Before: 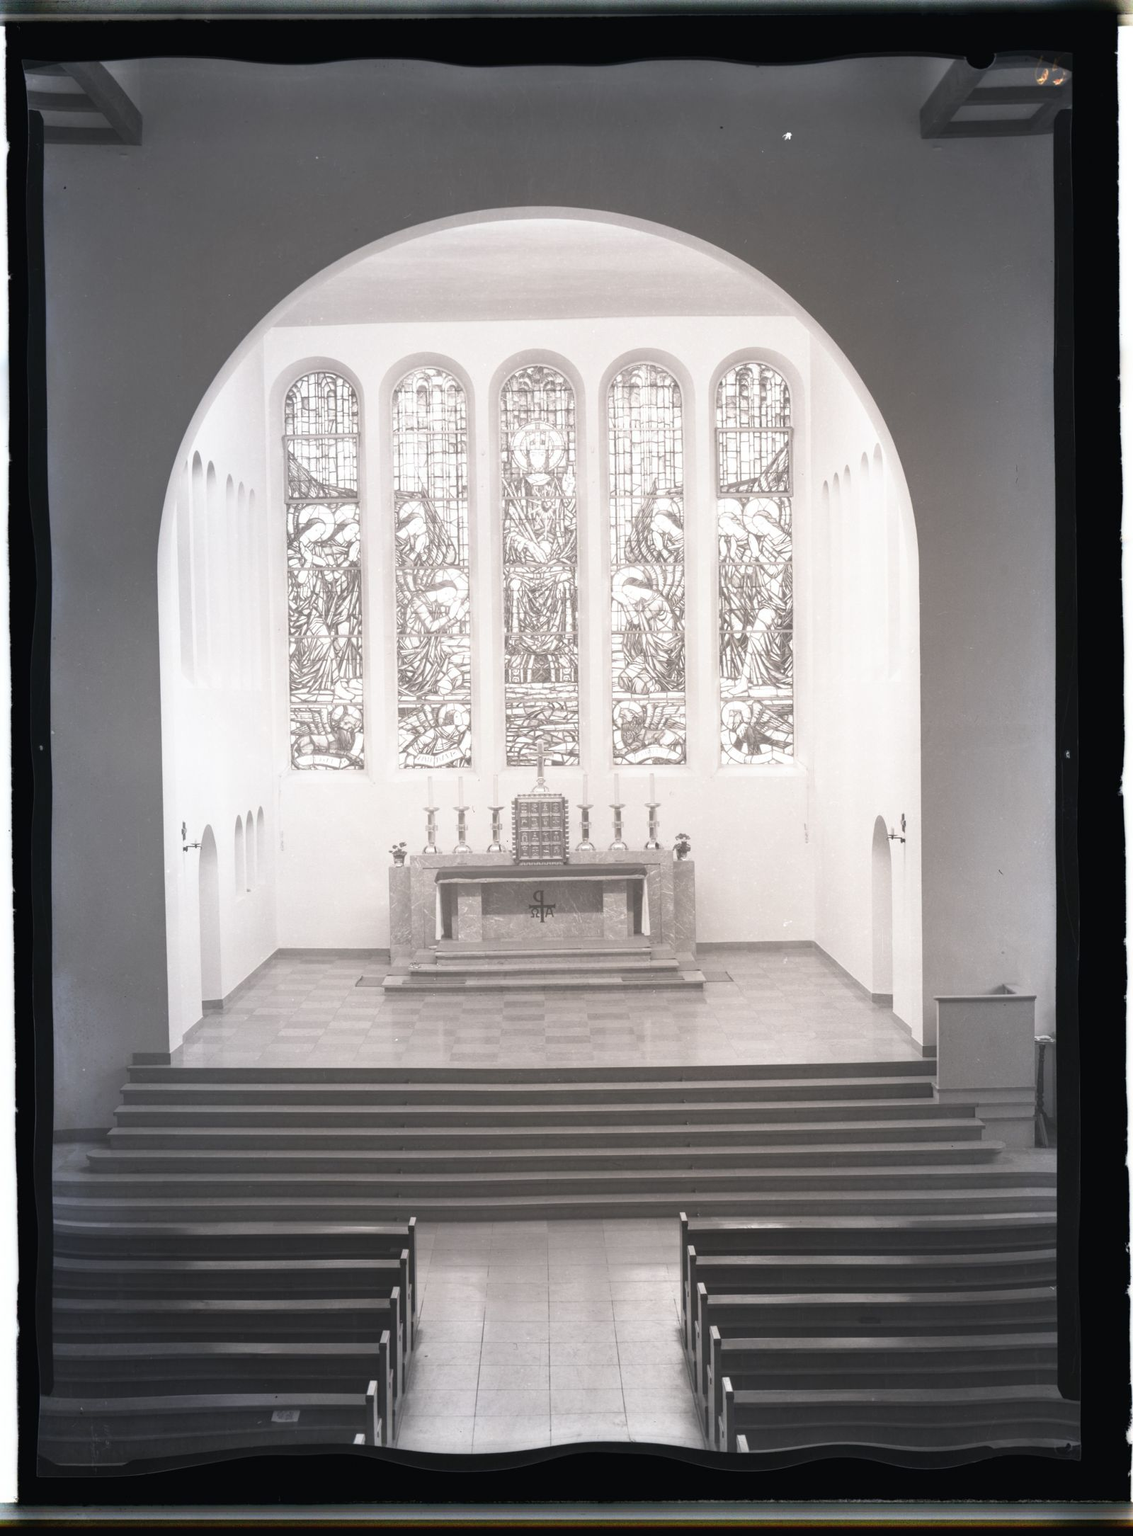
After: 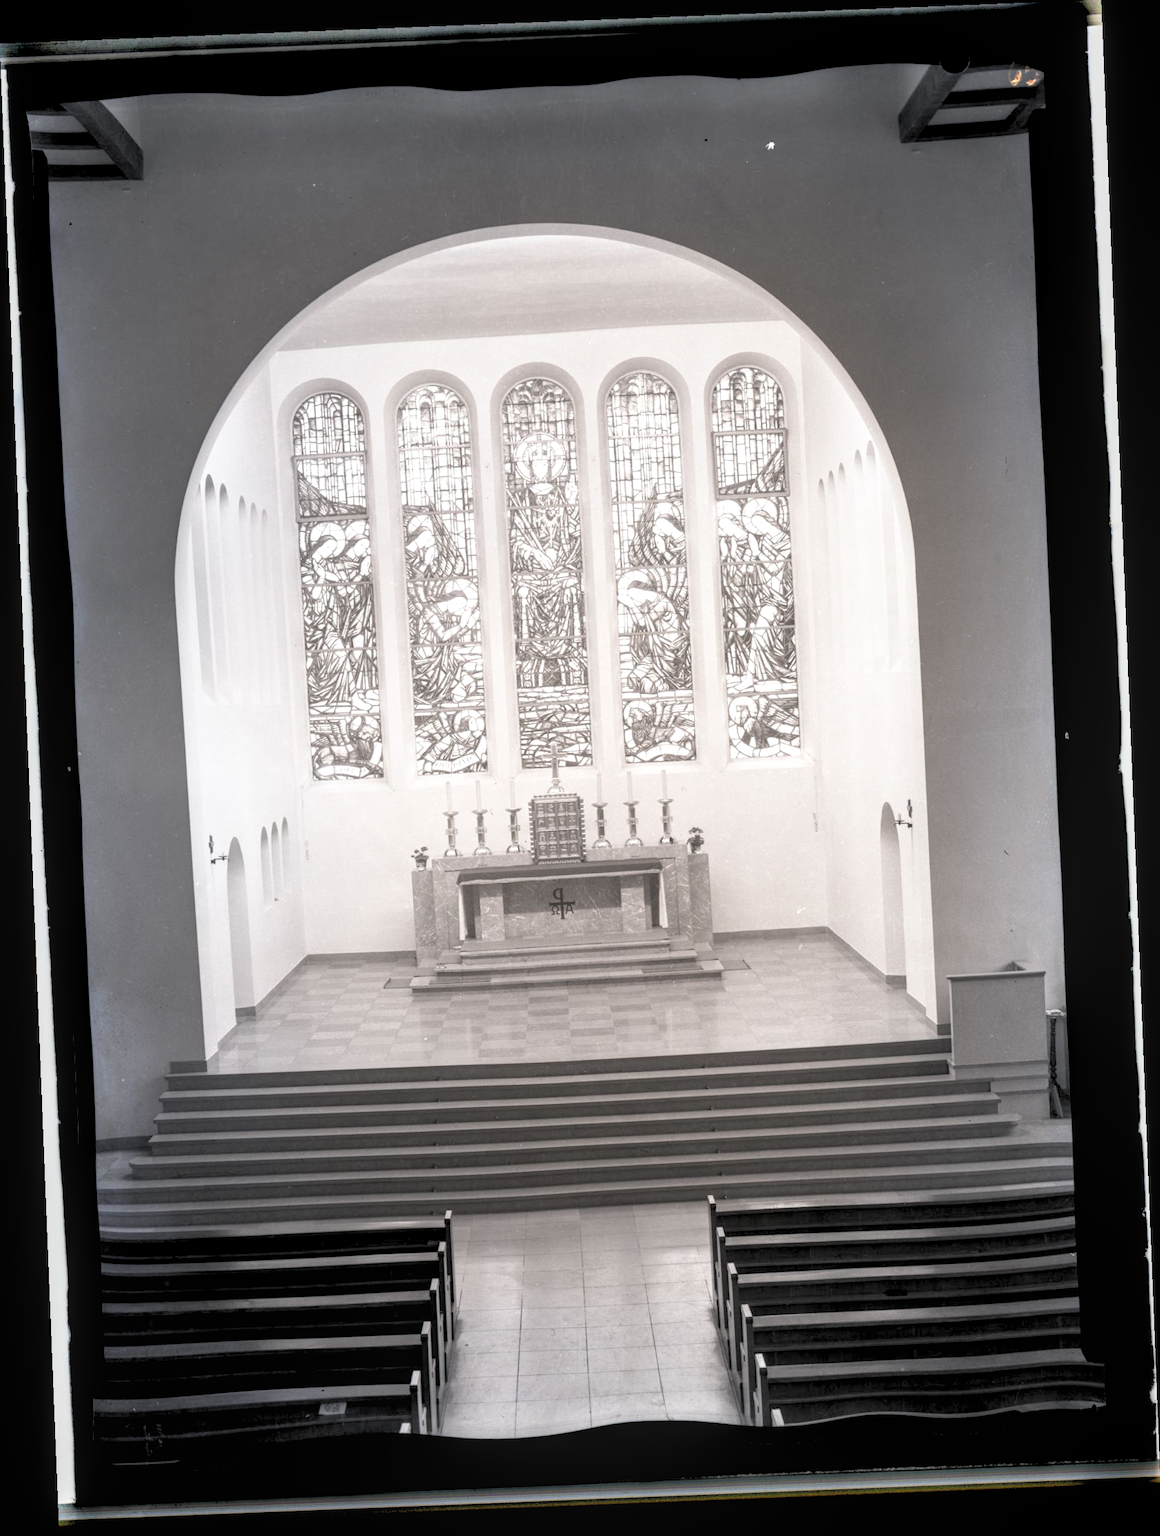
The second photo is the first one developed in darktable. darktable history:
rotate and perspective: rotation -2.29°, automatic cropping off
rgb levels: levels [[0.029, 0.461, 0.922], [0, 0.5, 1], [0, 0.5, 1]]
local contrast: on, module defaults
